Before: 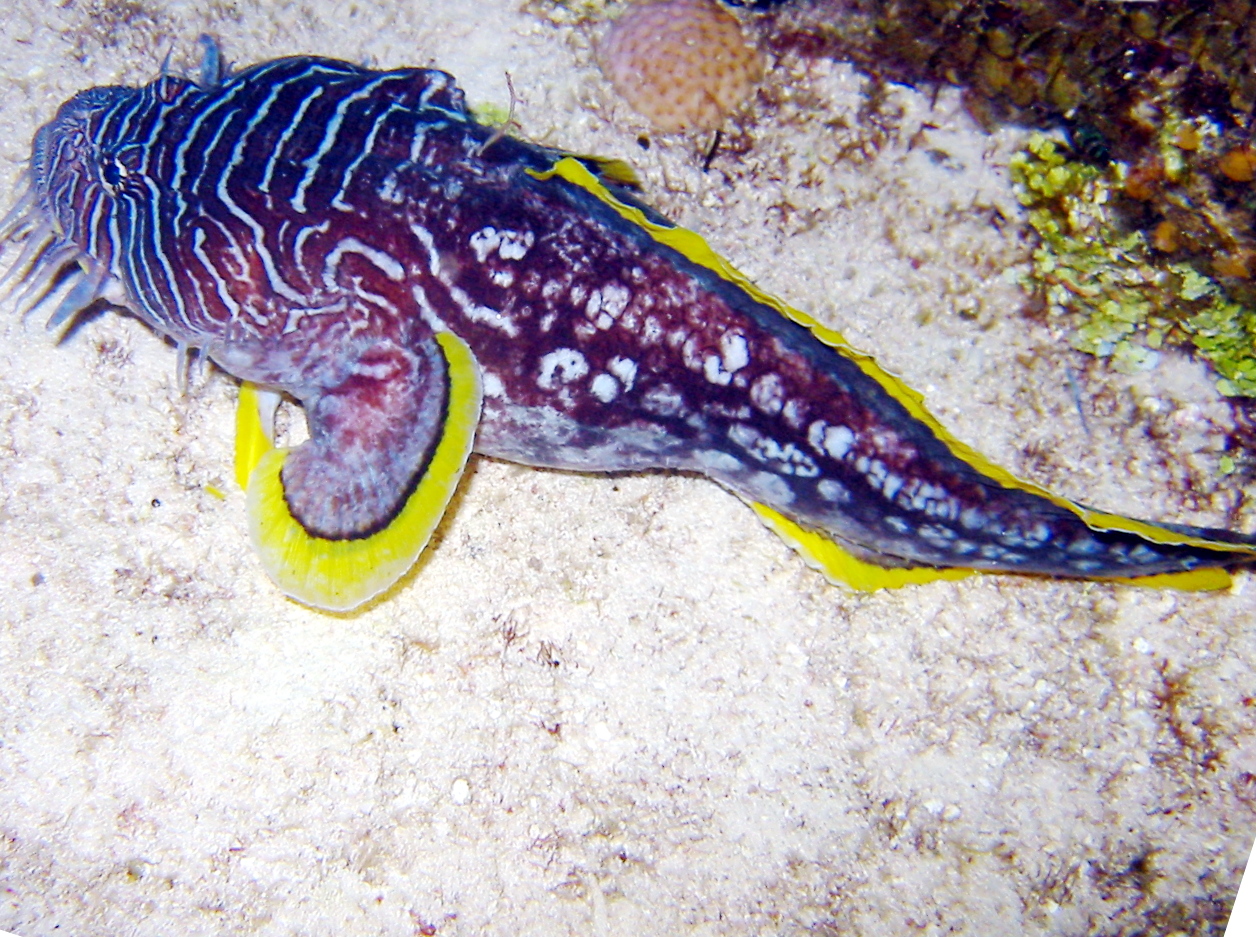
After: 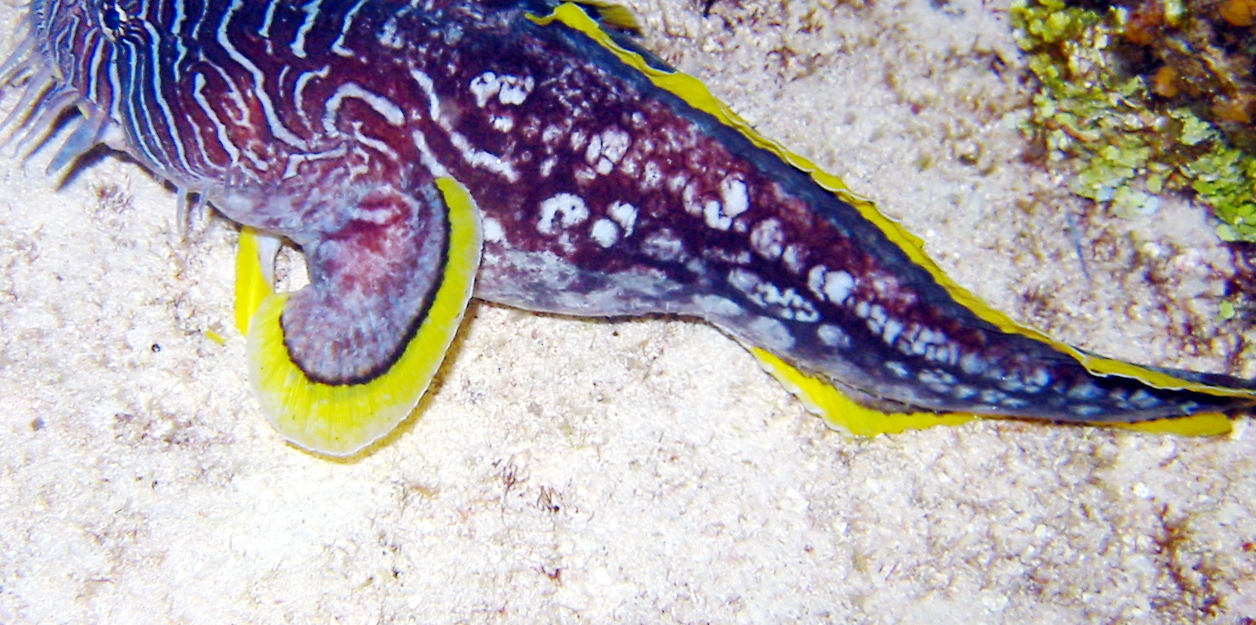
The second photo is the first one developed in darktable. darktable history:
crop: top 16.577%, bottom 16.677%
